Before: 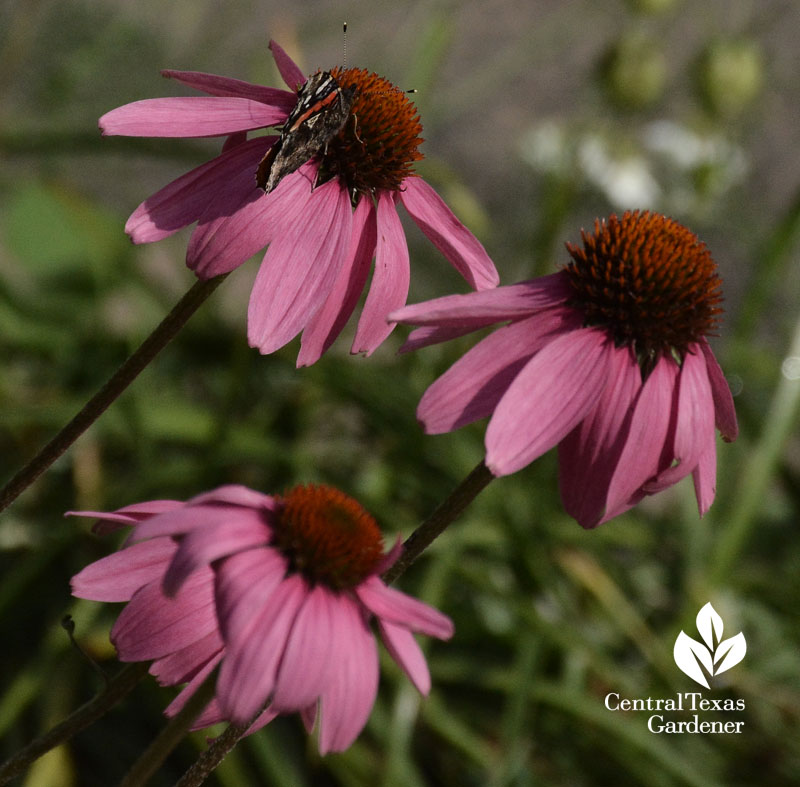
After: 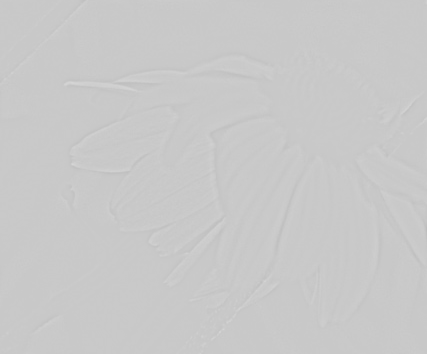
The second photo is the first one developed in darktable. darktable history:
highpass: sharpness 6%, contrast boost 7.63%
crop and rotate: top 54.778%, right 46.61%, bottom 0.159%
contrast brightness saturation: contrast 0.2, brightness 0.16, saturation 0.22
base curve: curves: ch0 [(0, 0) (0.026, 0.03) (0.109, 0.232) (0.351, 0.748) (0.669, 0.968) (1, 1)], preserve colors none
tone equalizer: -8 EV -2 EV, -7 EV -2 EV, -6 EV -2 EV, -5 EV -2 EV, -4 EV -2 EV, -3 EV -2 EV, -2 EV -2 EV, -1 EV -1.63 EV, +0 EV -2 EV
